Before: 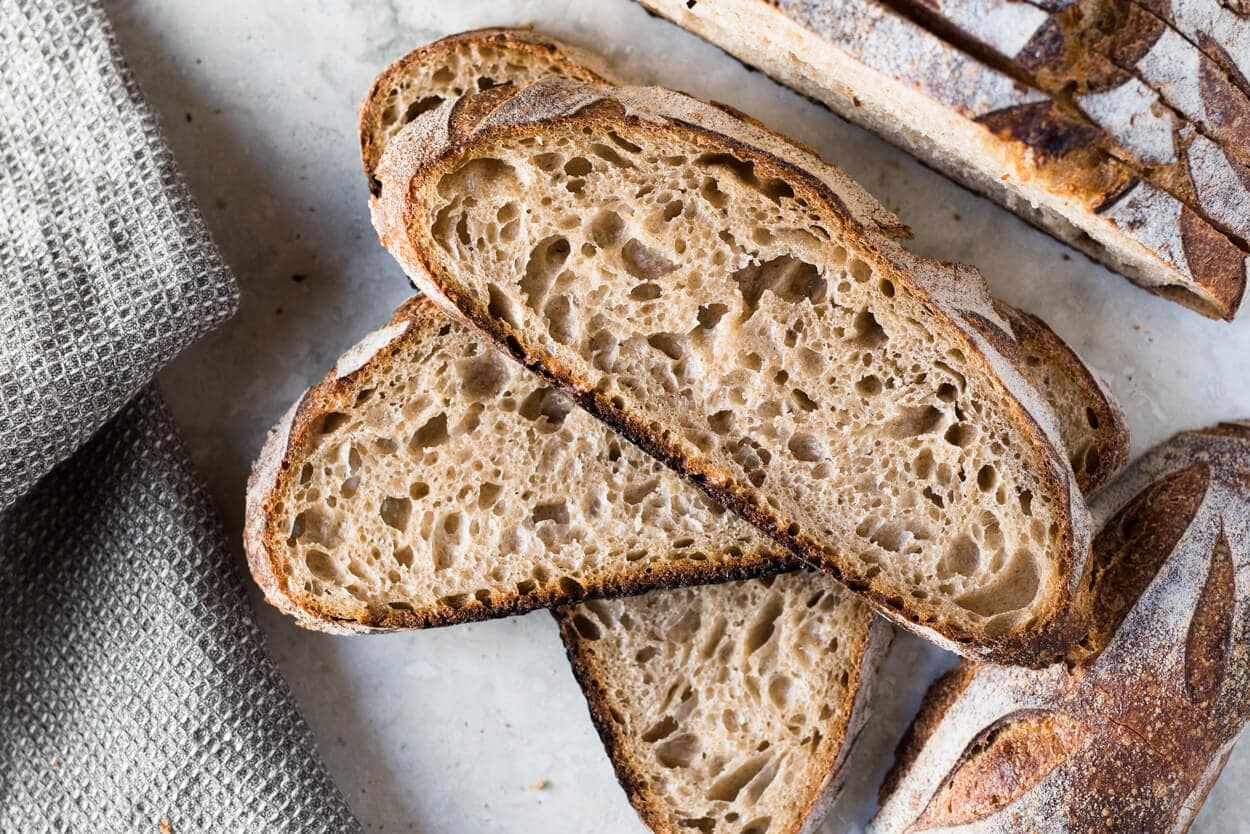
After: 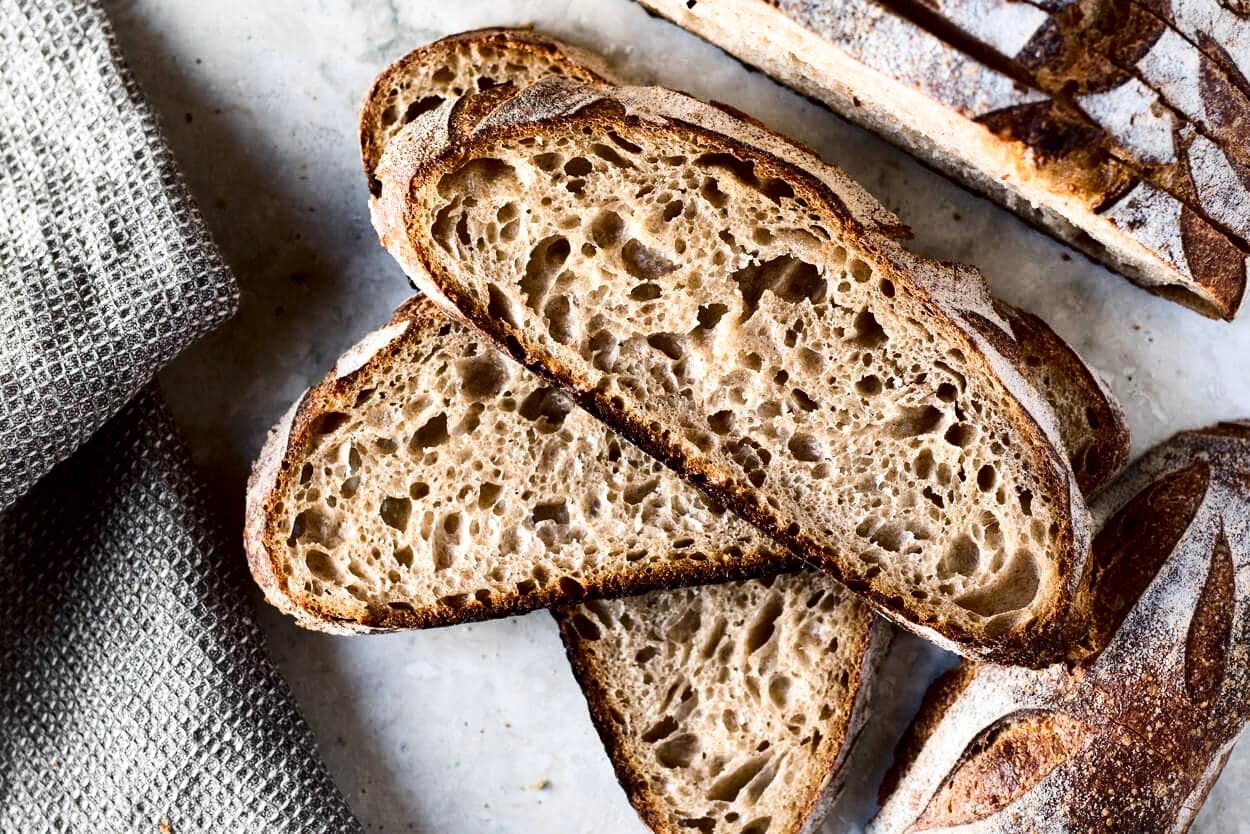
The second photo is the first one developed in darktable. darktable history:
contrast brightness saturation: contrast 0.2, brightness -0.11, saturation 0.1
local contrast: mode bilateral grid, contrast 50, coarseness 50, detail 150%, midtone range 0.2
